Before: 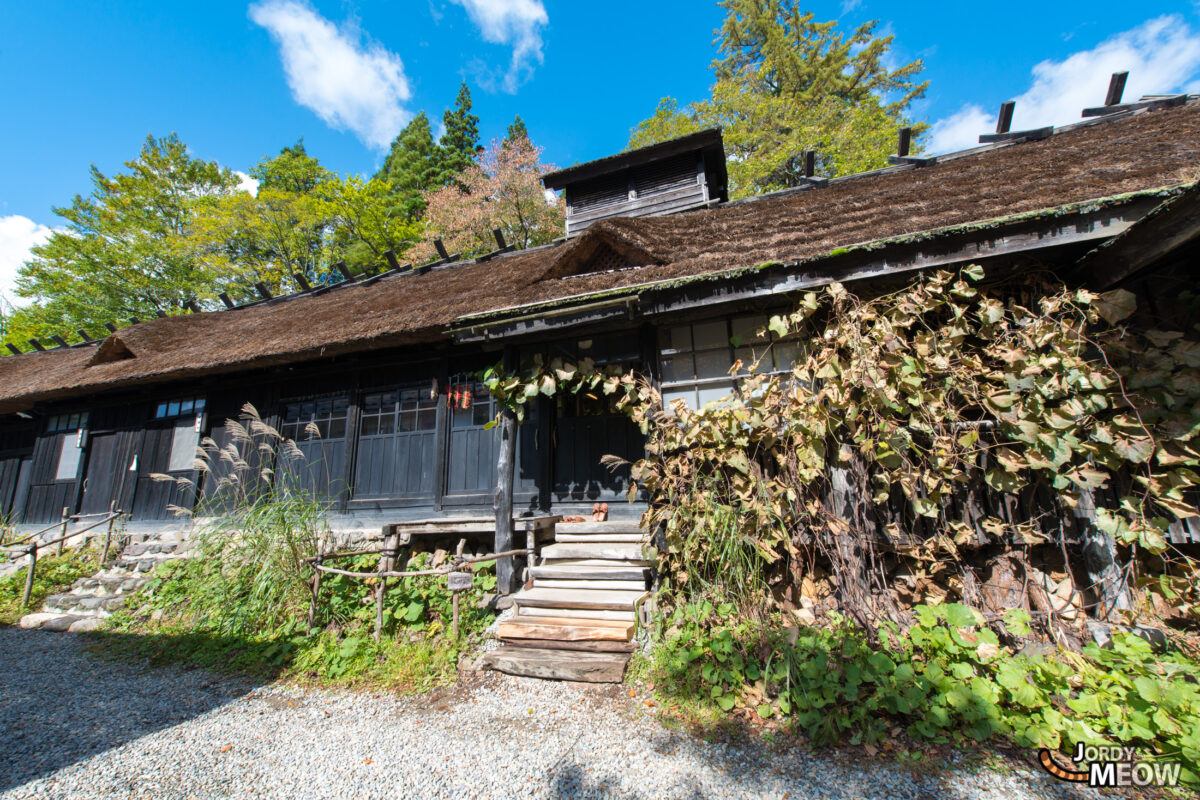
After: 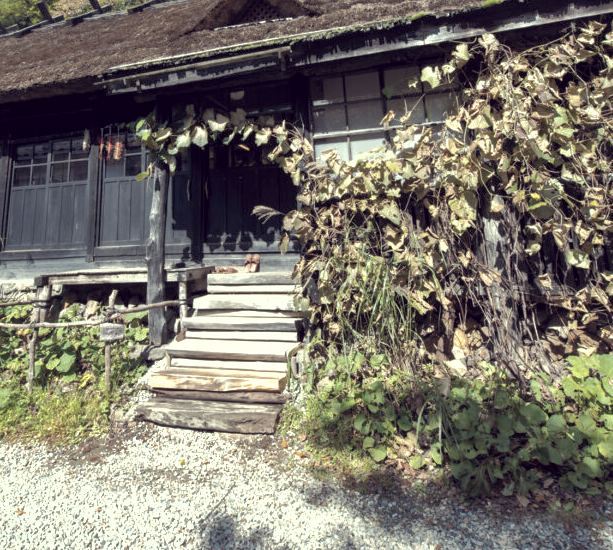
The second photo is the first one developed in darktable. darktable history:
color correction: highlights a* -20.34, highlights b* 20.91, shadows a* 19.35, shadows b* -20.57, saturation 0.404
exposure: compensate highlight preservation false
crop and rotate: left 29.062%, top 31.164%, right 19.812%
shadows and highlights: on, module defaults
local contrast: mode bilateral grid, contrast 20, coarseness 49, detail 132%, midtone range 0.2
color balance rgb: highlights gain › chroma 1.682%, highlights gain › hue 56.58°, global offset › chroma 0.054%, global offset › hue 253.31°, perceptual saturation grading › global saturation 25.514%, perceptual brilliance grading › highlights 10.88%, perceptual brilliance grading › shadows -10.697%
